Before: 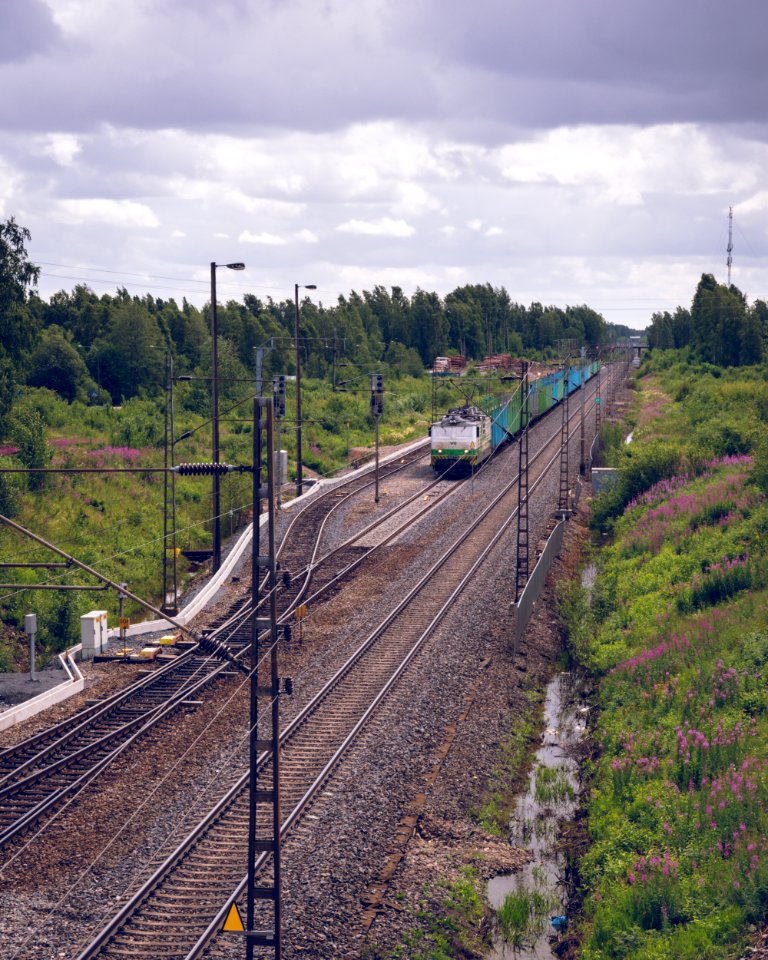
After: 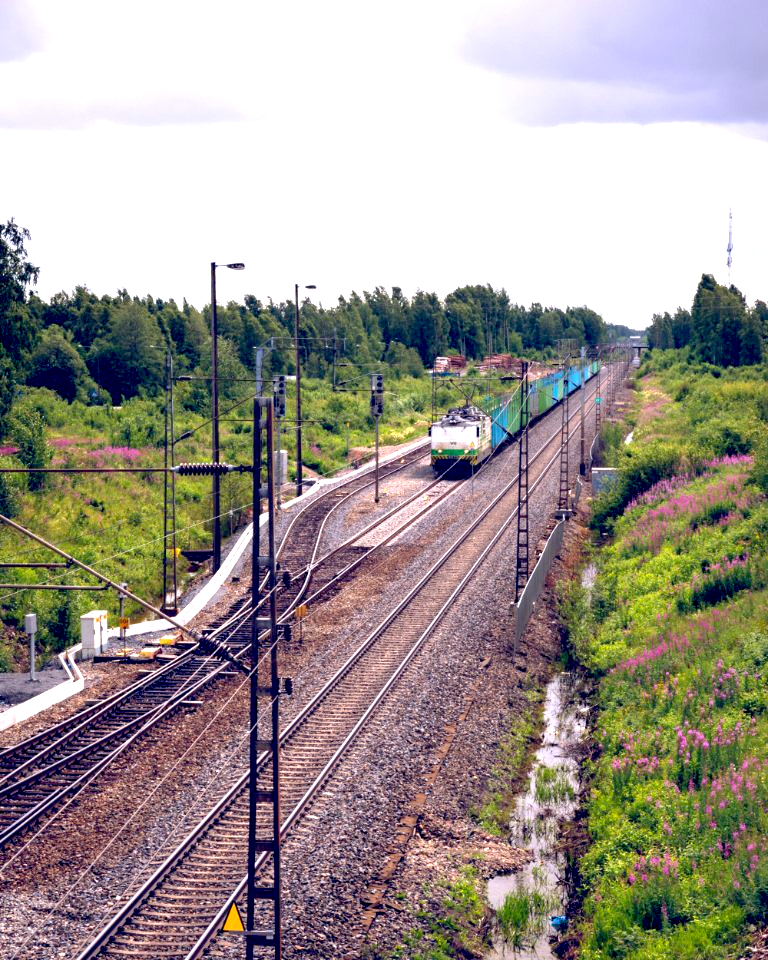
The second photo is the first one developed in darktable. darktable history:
exposure: black level correction 0.011, exposure 1.082 EV, compensate highlight preservation false
